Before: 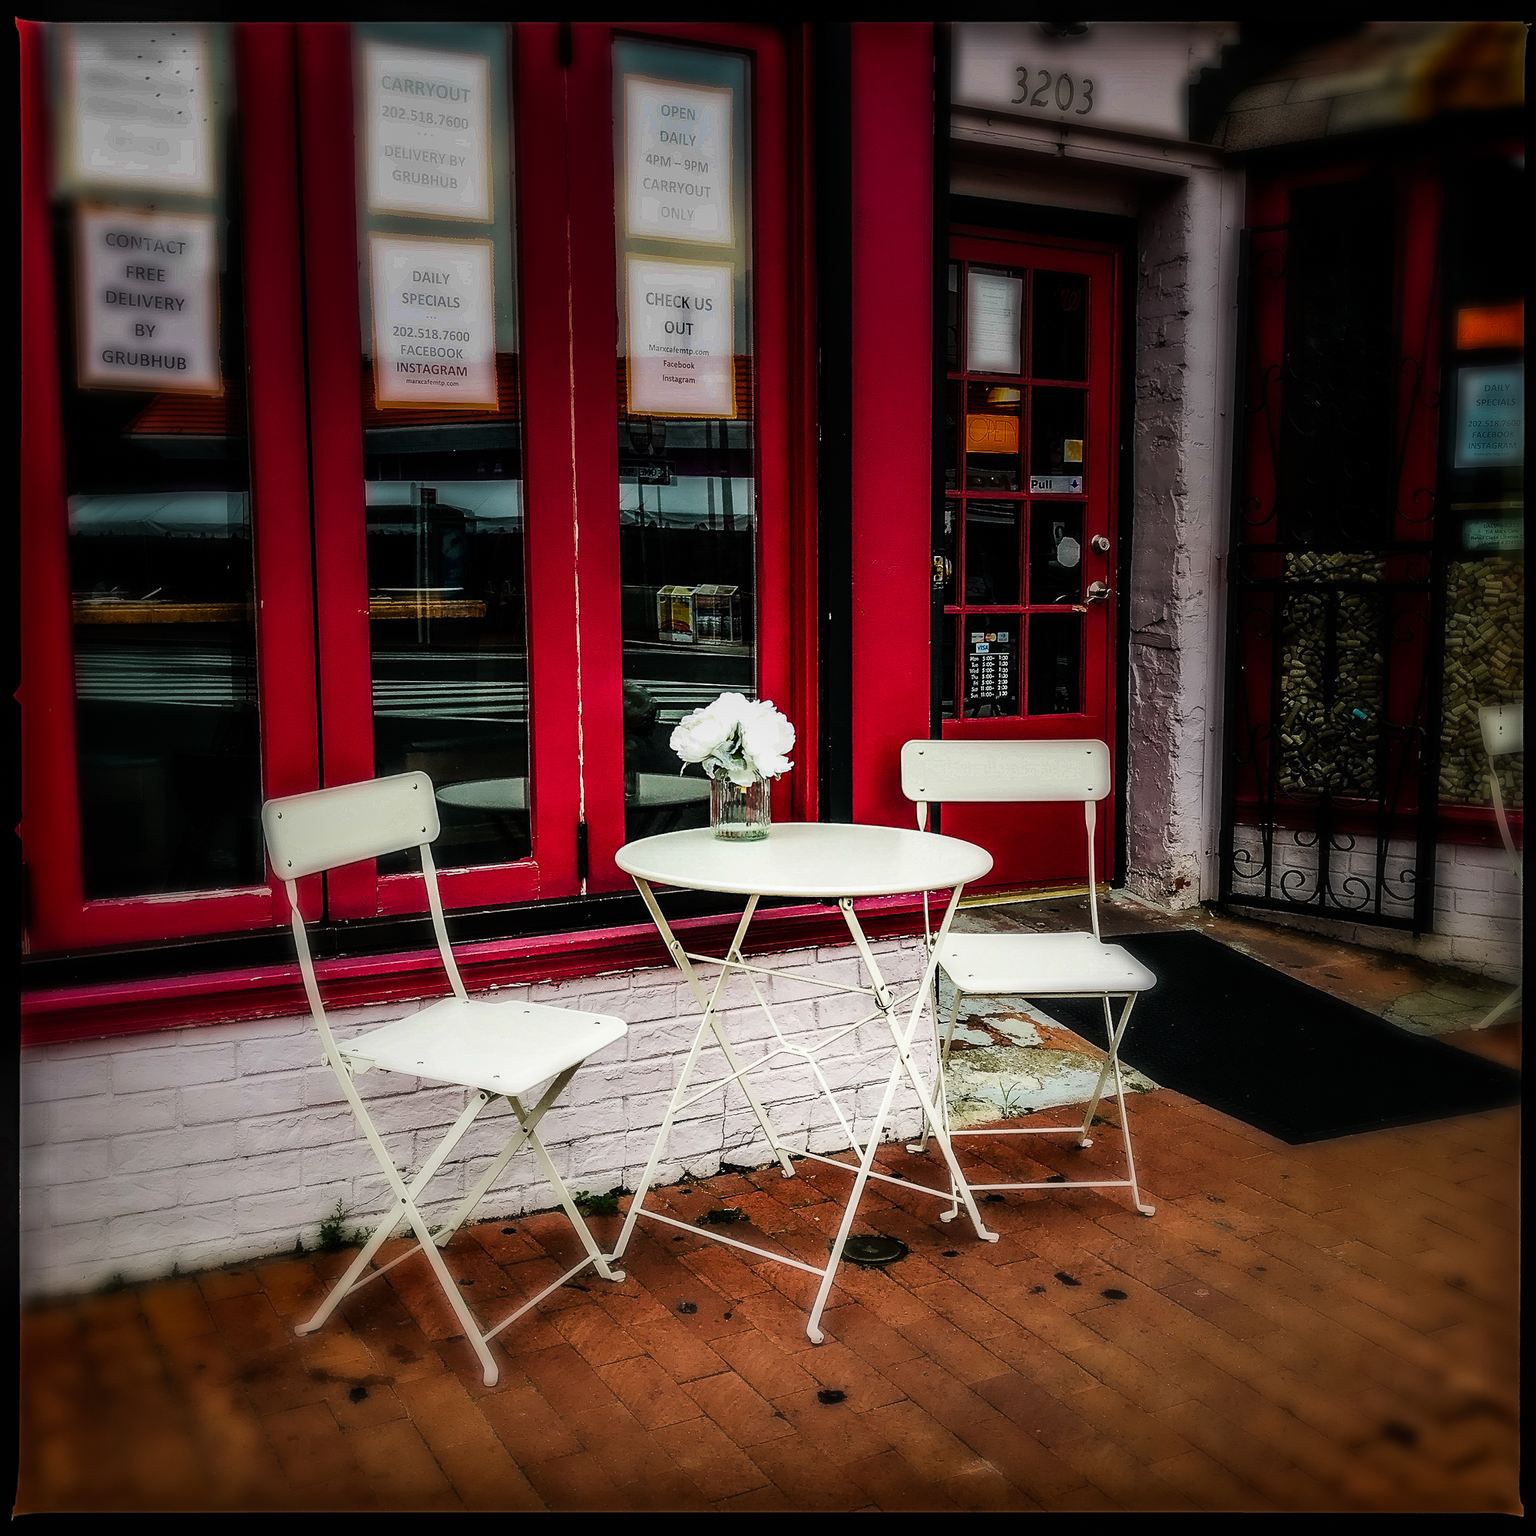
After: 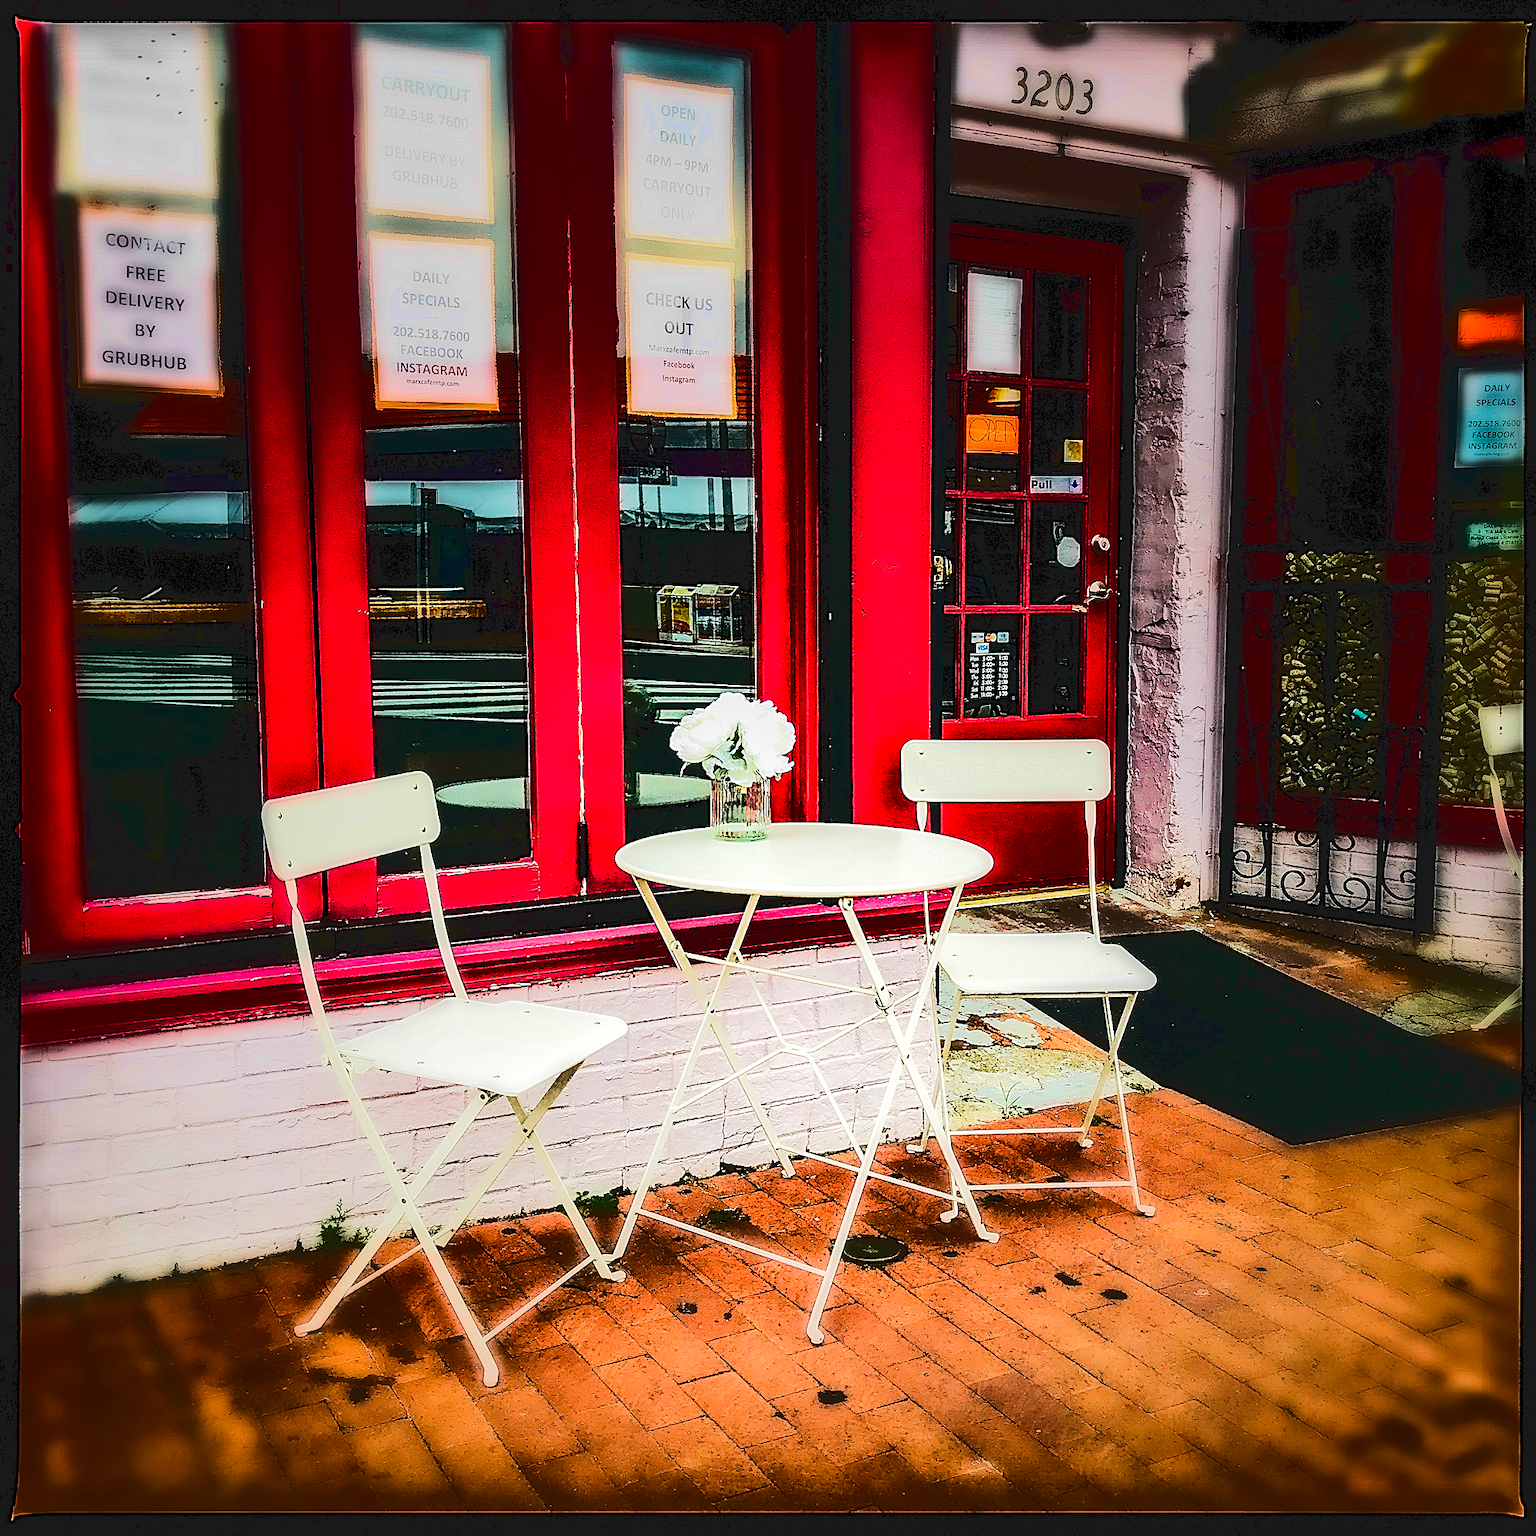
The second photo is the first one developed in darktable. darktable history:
velvia: on, module defaults
tone equalizer: -7 EV 0.146 EV, -6 EV 0.567 EV, -5 EV 1.17 EV, -4 EV 1.33 EV, -3 EV 1.14 EV, -2 EV 0.6 EV, -1 EV 0.161 EV, edges refinement/feathering 500, mask exposure compensation -1.57 EV, preserve details no
tone curve: curves: ch0 [(0, 0) (0.003, 0.089) (0.011, 0.089) (0.025, 0.088) (0.044, 0.089) (0.069, 0.094) (0.1, 0.108) (0.136, 0.119) (0.177, 0.147) (0.224, 0.204) (0.277, 0.28) (0.335, 0.389) (0.399, 0.486) (0.468, 0.588) (0.543, 0.647) (0.623, 0.705) (0.709, 0.759) (0.801, 0.815) (0.898, 0.873) (1, 1)]
sharpen: on, module defaults
color balance rgb: shadows lift › hue 87.05°, perceptual saturation grading › global saturation 20%, perceptual saturation grading › highlights -25.428%, perceptual saturation grading › shadows 25.041%
